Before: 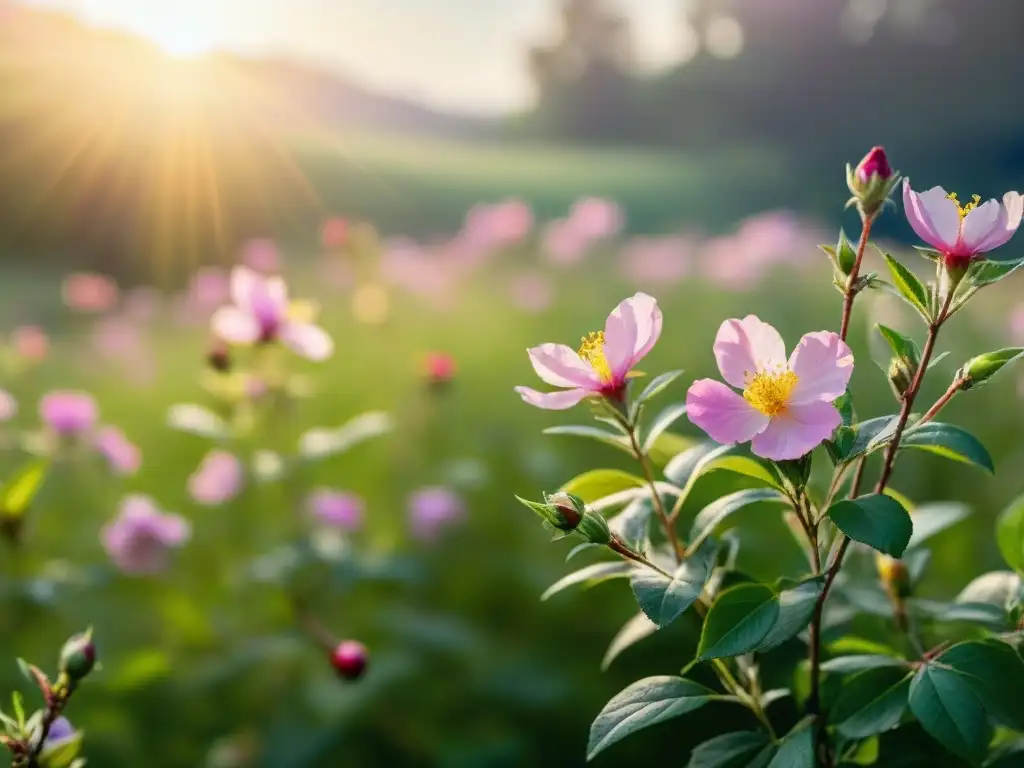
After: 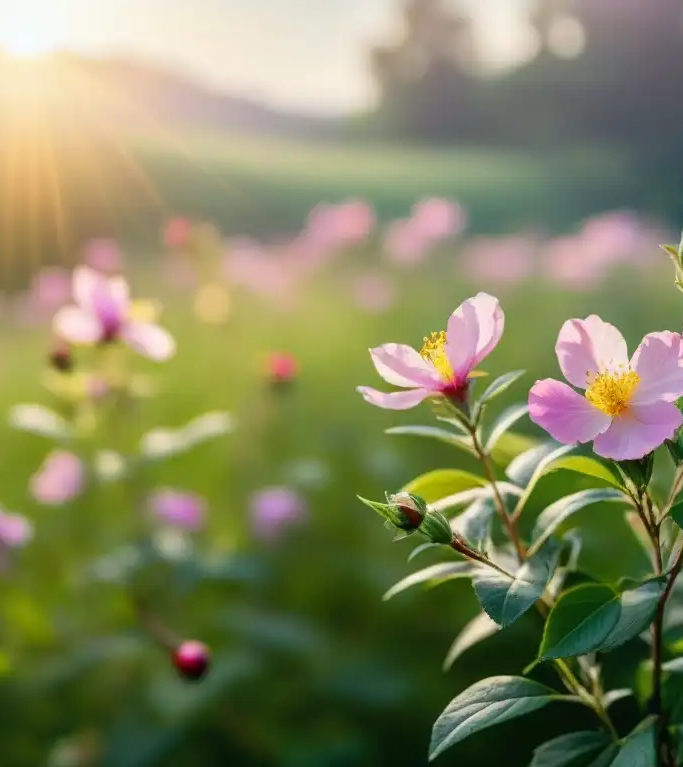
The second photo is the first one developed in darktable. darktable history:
crop and rotate: left 15.5%, right 17.762%
